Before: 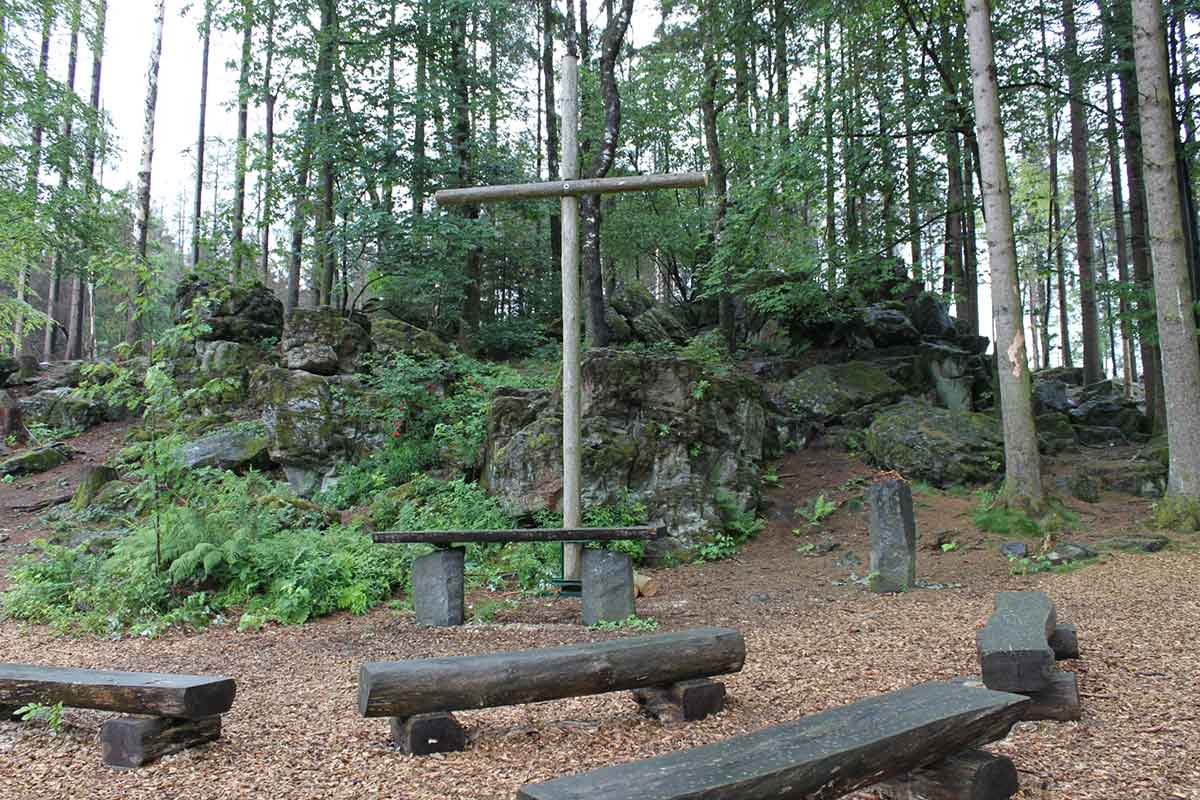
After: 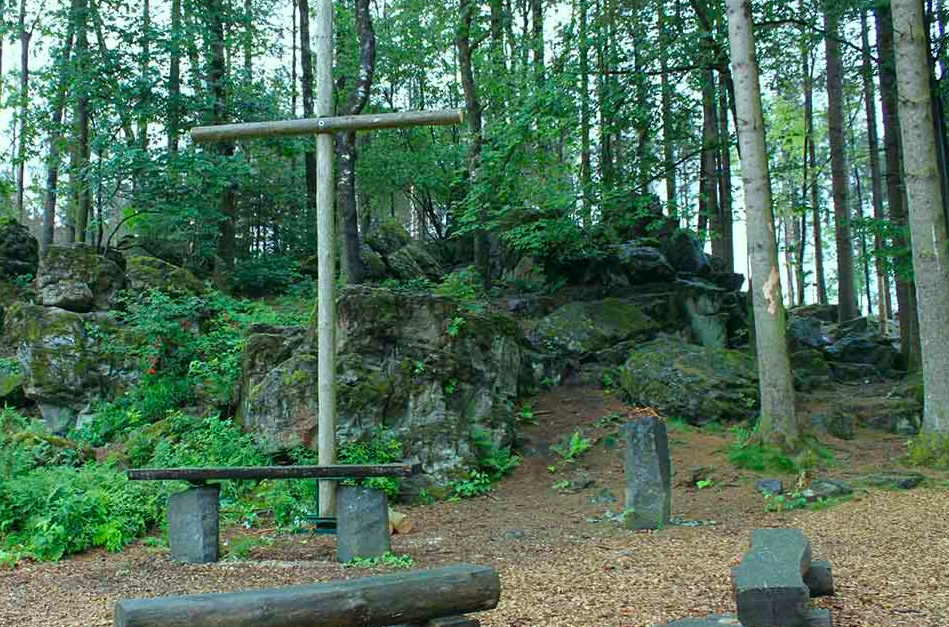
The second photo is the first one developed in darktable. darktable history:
crop and rotate: left 20.487%, top 7.957%, right 0.39%, bottom 13.621%
color correction: highlights a* -7.38, highlights b* 1.2, shadows a* -3.05, saturation 1.37
